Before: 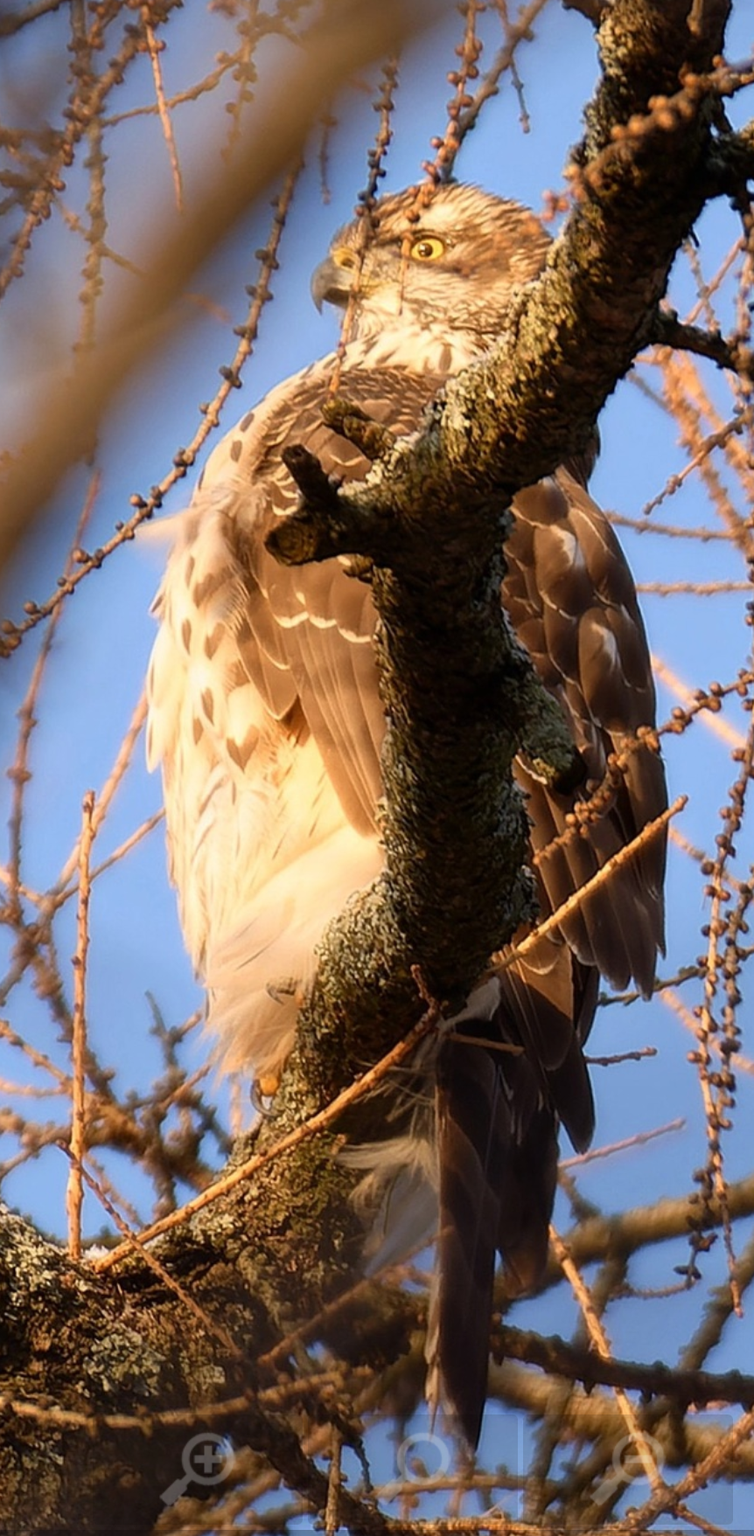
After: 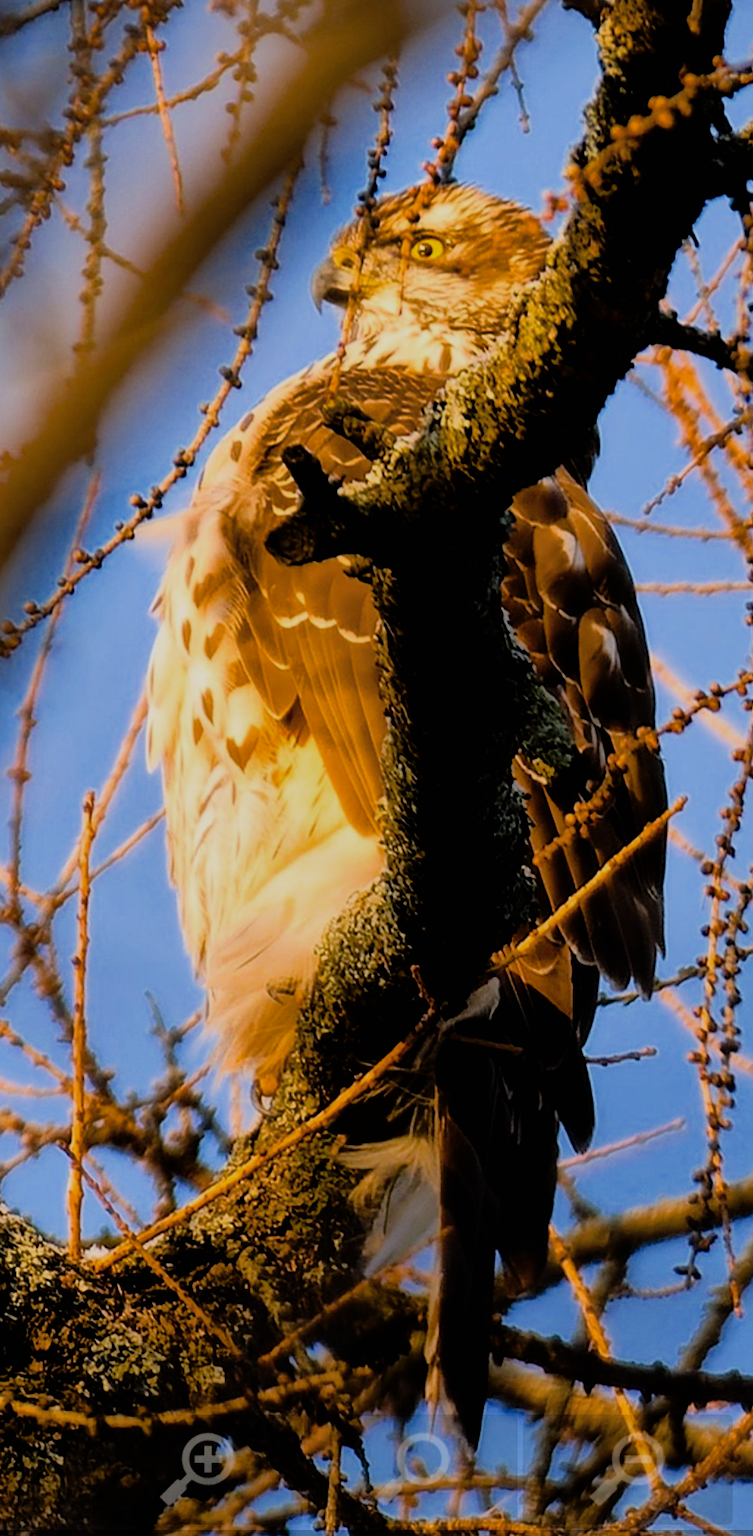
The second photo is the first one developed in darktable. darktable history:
tone equalizer: on, module defaults
shadows and highlights: on, module defaults
filmic rgb: black relative exposure -5.01 EV, white relative exposure 3.95 EV, threshold 2.98 EV, hardness 2.88, contrast 1.298, highlights saturation mix -30.5%, enable highlight reconstruction true
color balance rgb: shadows lift › chroma 2.028%, shadows lift › hue 186.2°, perceptual saturation grading › global saturation 29.693%, saturation formula JzAzBz (2021)
